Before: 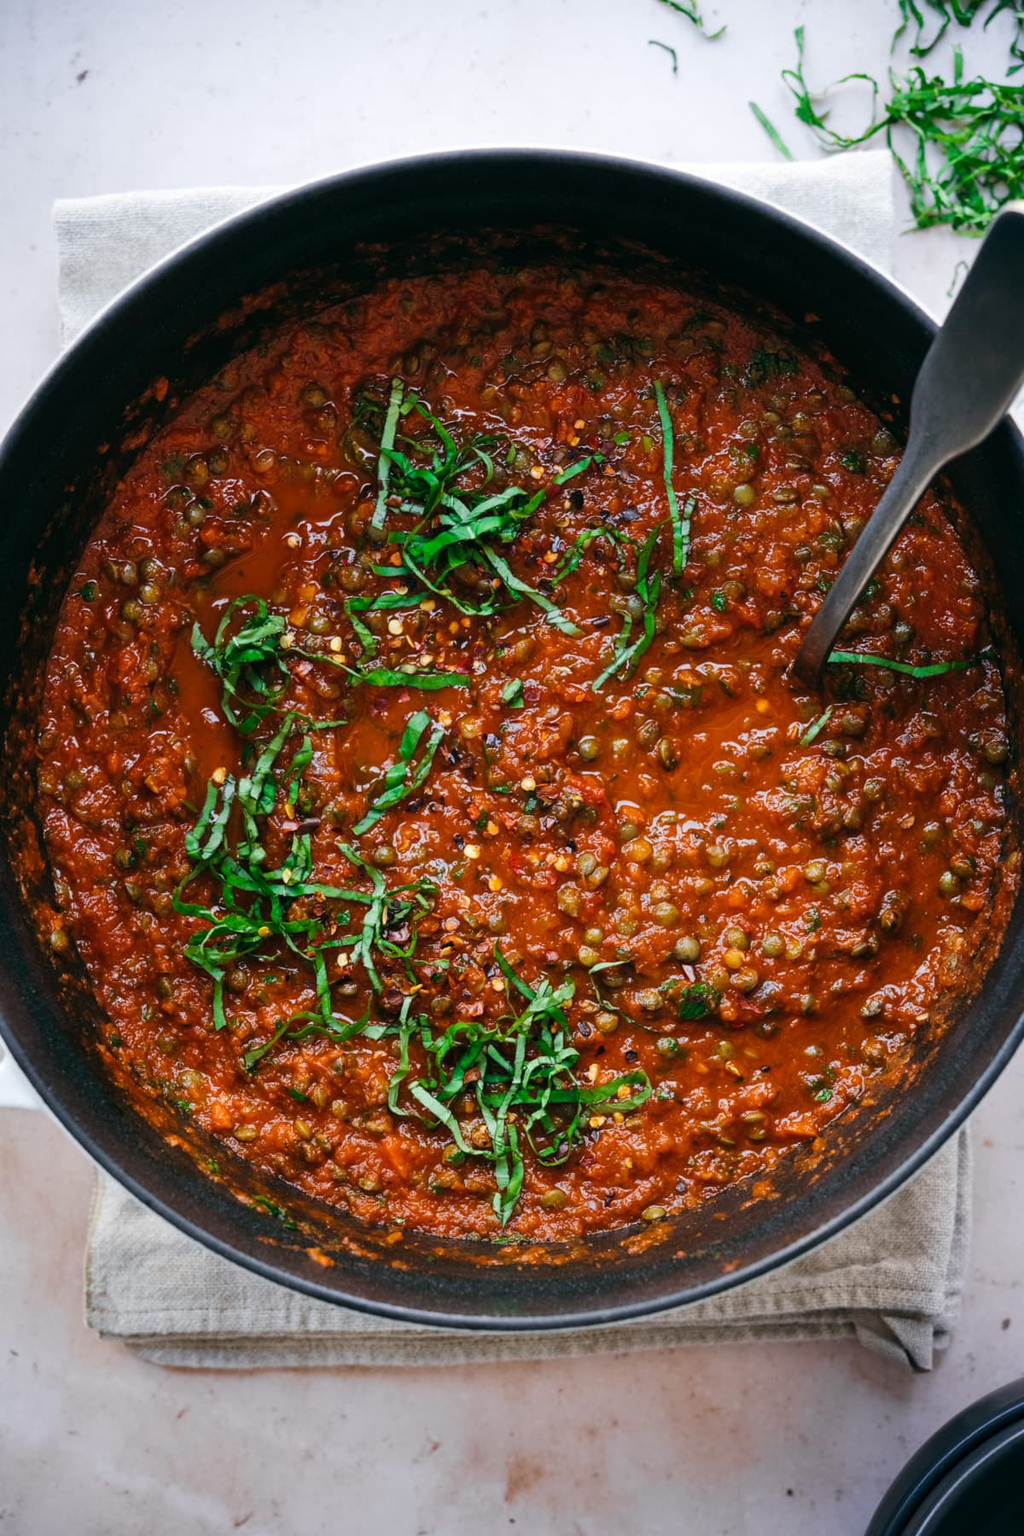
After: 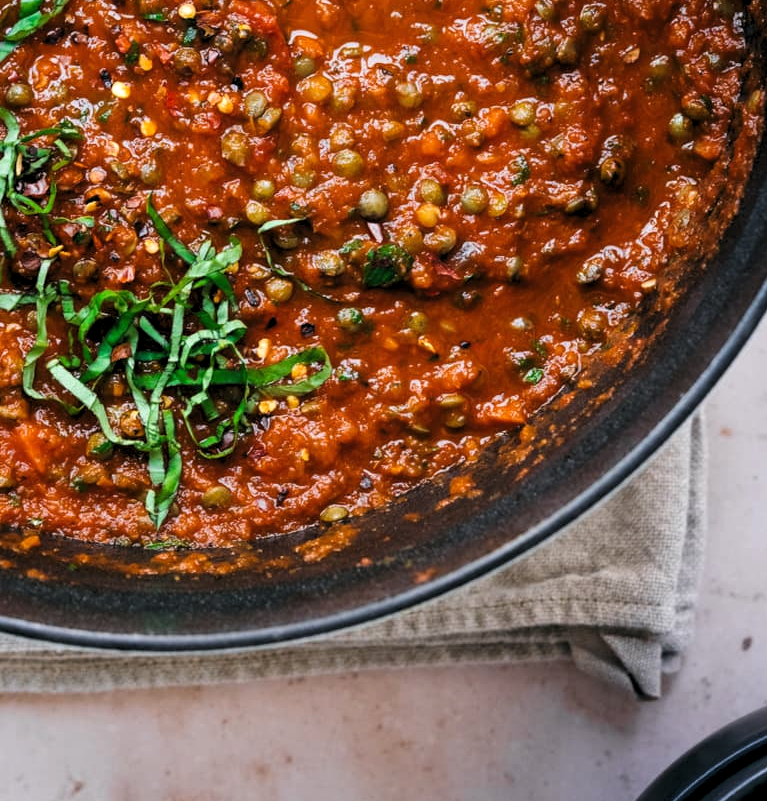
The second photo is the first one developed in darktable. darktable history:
levels: levels [0.062, 0.494, 0.925]
crop and rotate: left 36.005%, top 50.477%, bottom 4.968%
